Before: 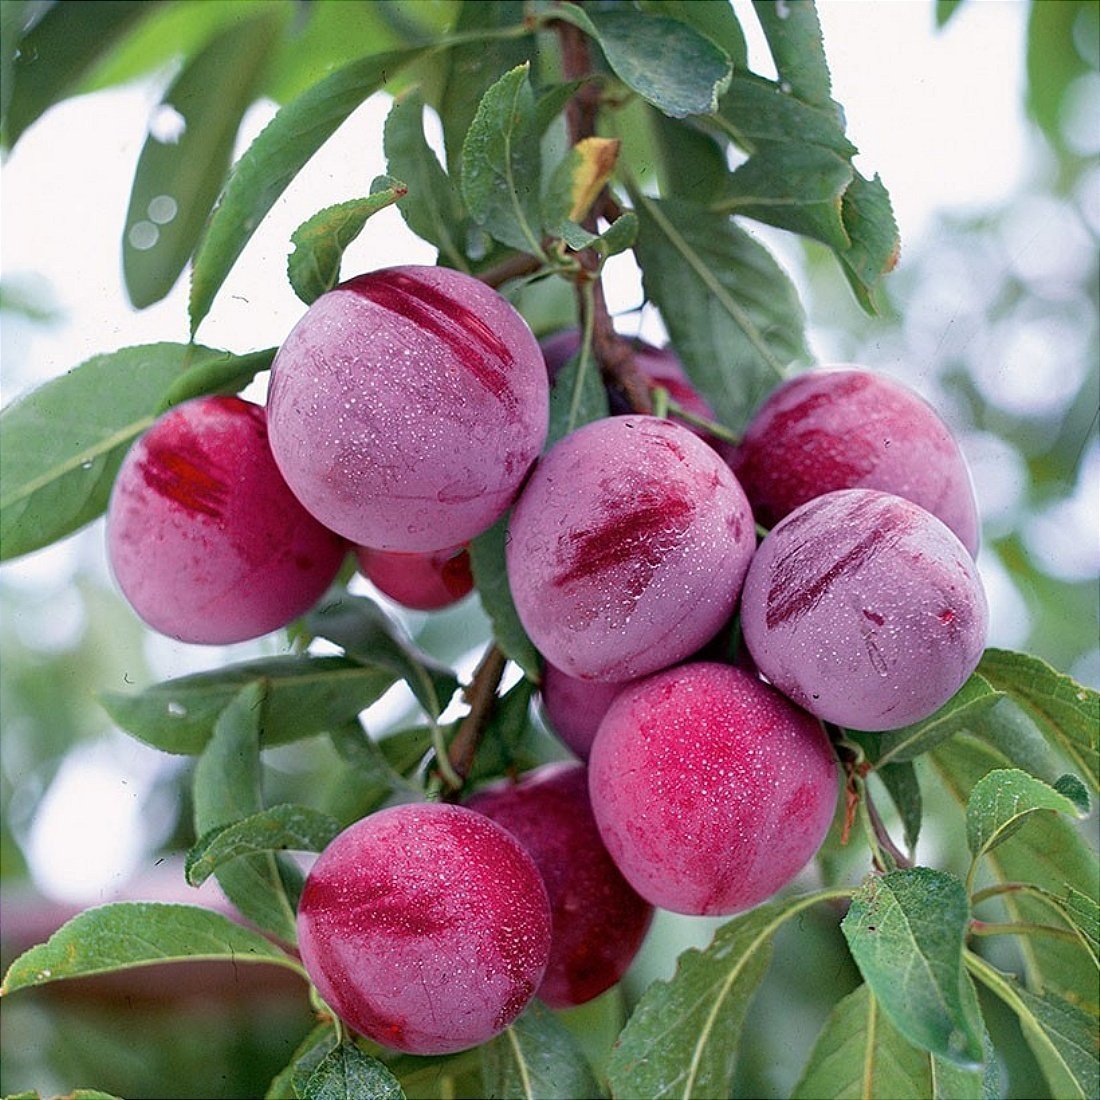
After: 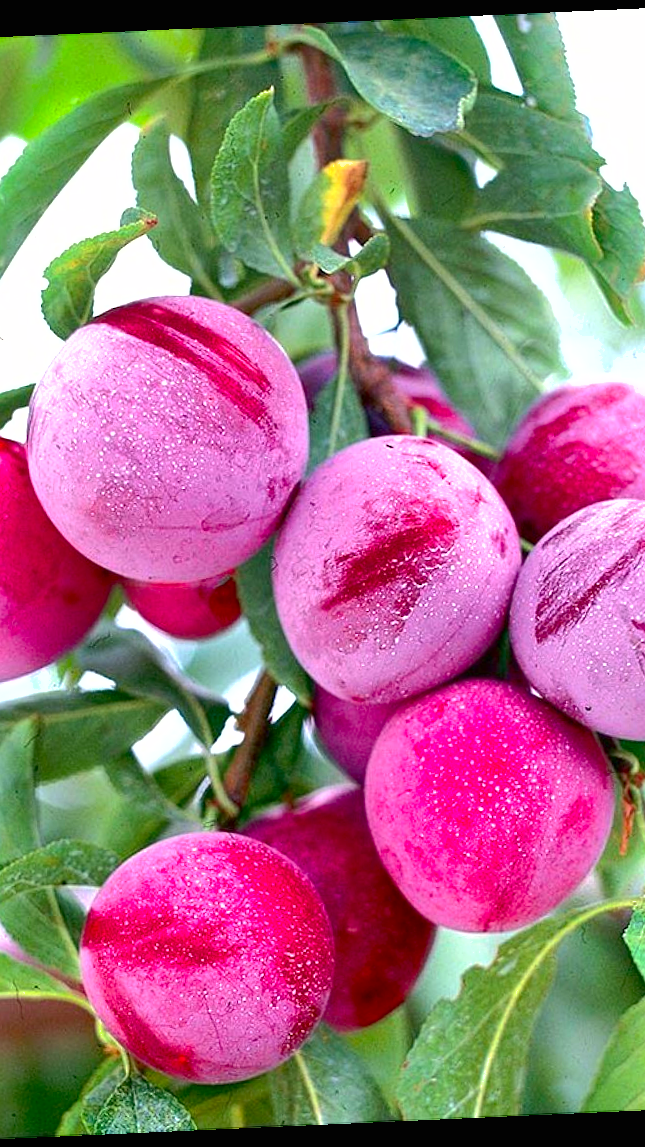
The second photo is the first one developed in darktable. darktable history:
crop and rotate: left 22.516%, right 21.234%
exposure: black level correction 0, exposure 0.9 EV, compensate highlight preservation false
rotate and perspective: rotation -2.56°, automatic cropping off
contrast brightness saturation: contrast 0.16, saturation 0.32
shadows and highlights: on, module defaults
